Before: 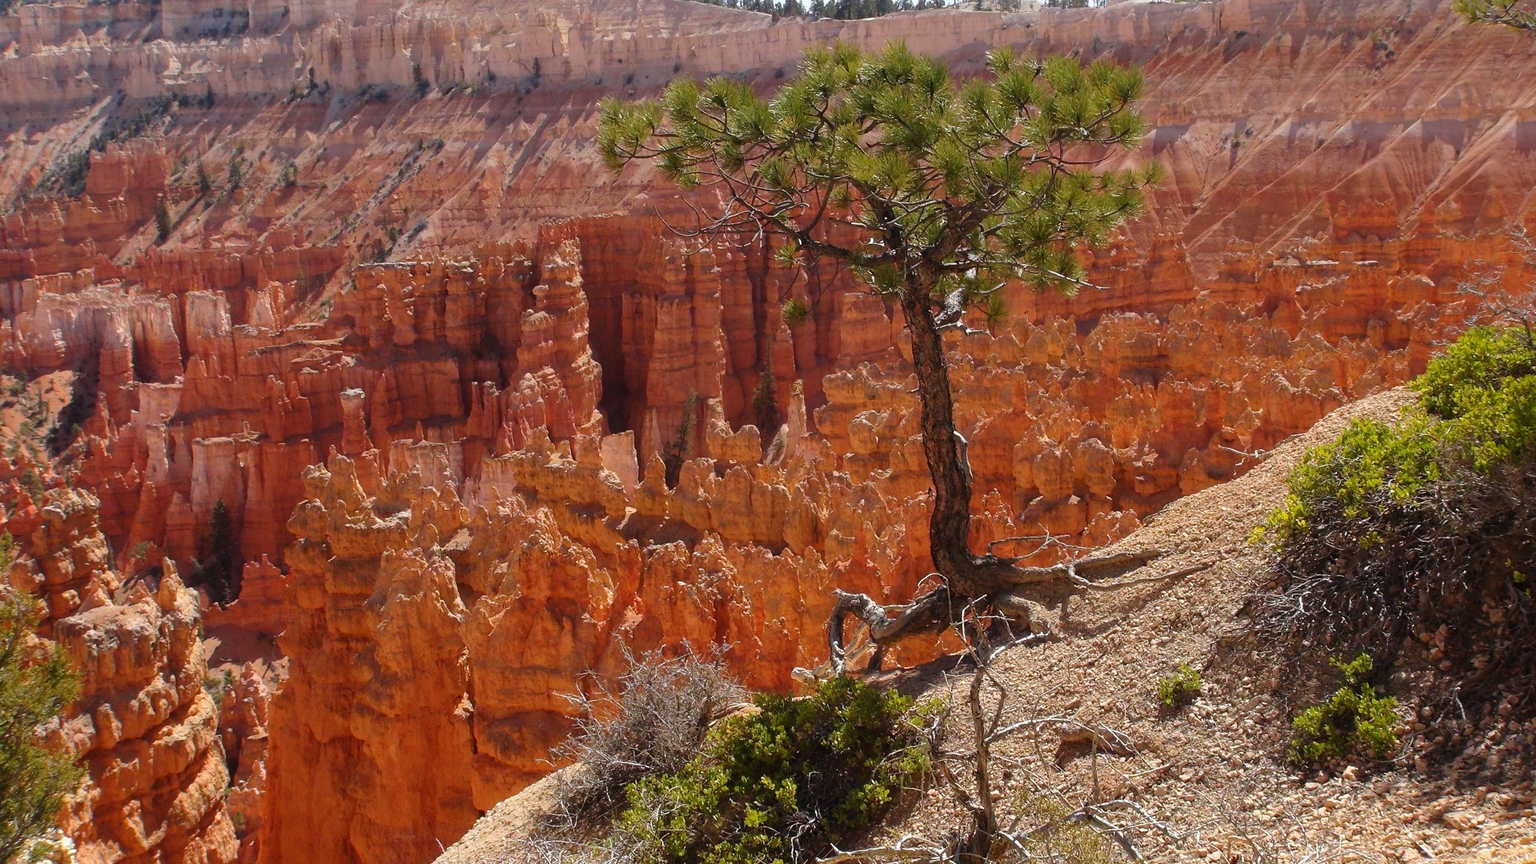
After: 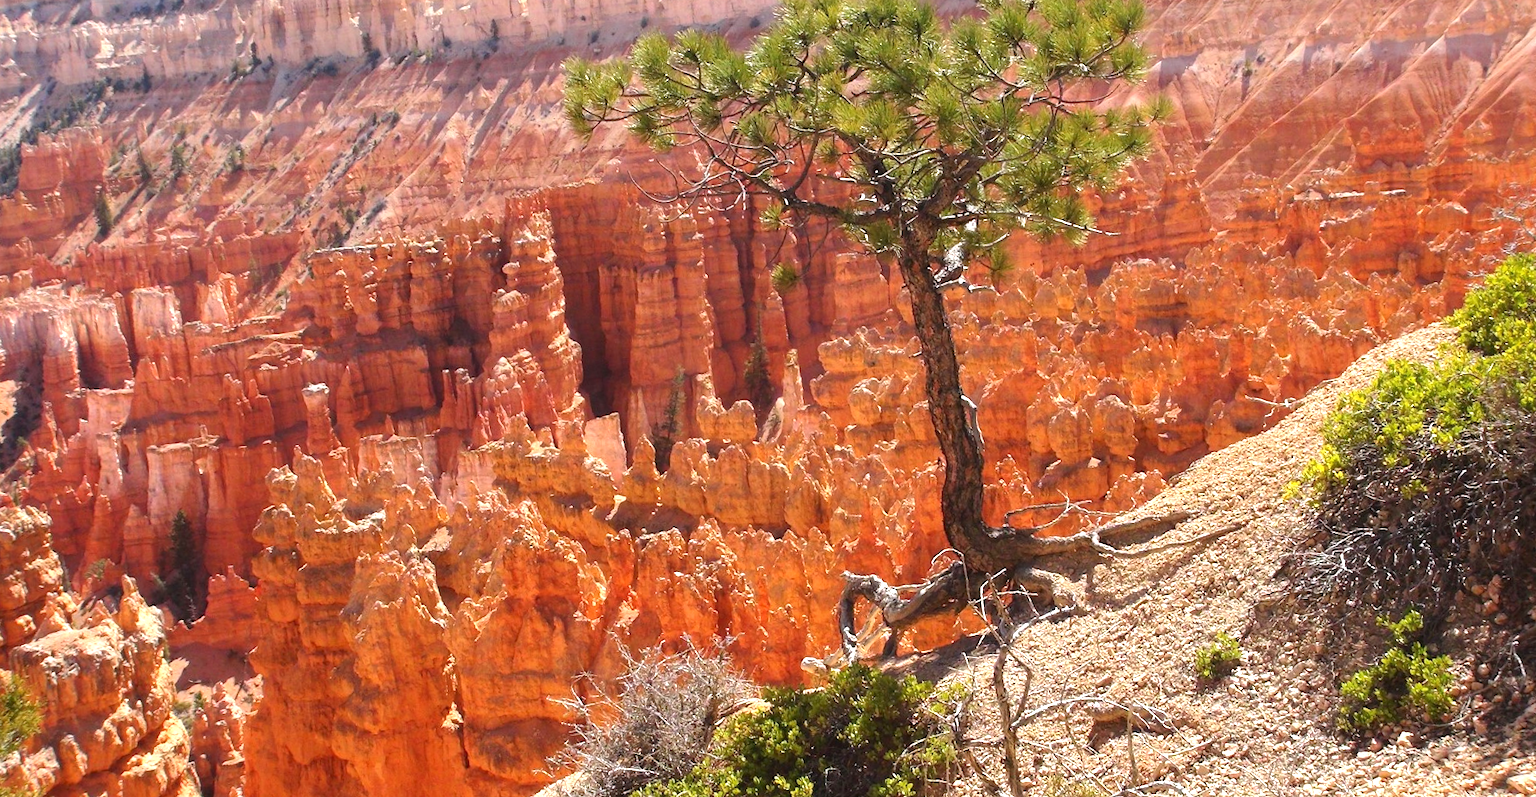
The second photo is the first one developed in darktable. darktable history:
exposure: black level correction 0, exposure 1.015 EV, compensate exposure bias true, compensate highlight preservation false
crop: left 1.964%, top 3.251%, right 1.122%, bottom 4.933%
rotate and perspective: rotation -3°, crop left 0.031, crop right 0.968, crop top 0.07, crop bottom 0.93
